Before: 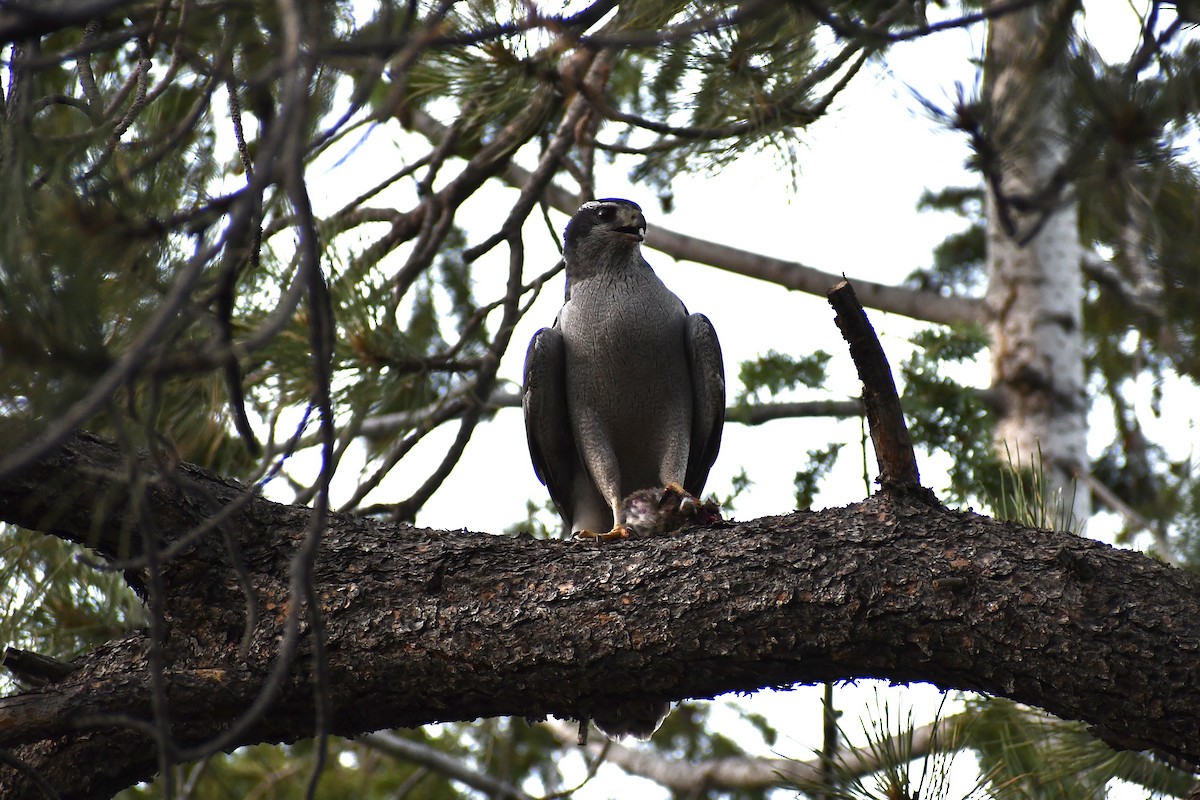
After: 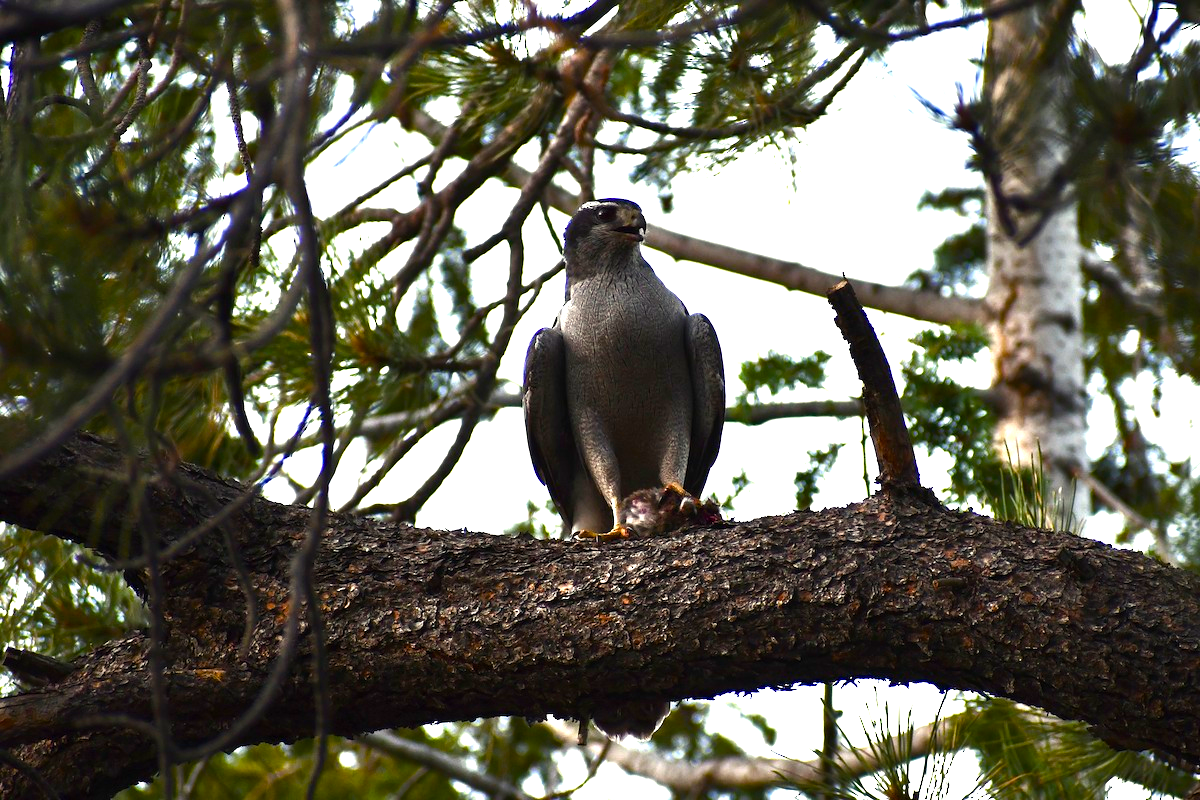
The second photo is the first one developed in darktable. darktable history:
color balance rgb: highlights gain › luminance 6.46%, highlights gain › chroma 2.577%, highlights gain › hue 89.8°, perceptual saturation grading › global saturation 20%, perceptual saturation grading › highlights -25.168%, perceptual saturation grading › shadows 49.421%, perceptual brilliance grading › global brilliance -5.797%, perceptual brilliance grading › highlights 23.73%, perceptual brilliance grading › mid-tones 7.35%, perceptual brilliance grading › shadows -5.007%, global vibrance 20%
